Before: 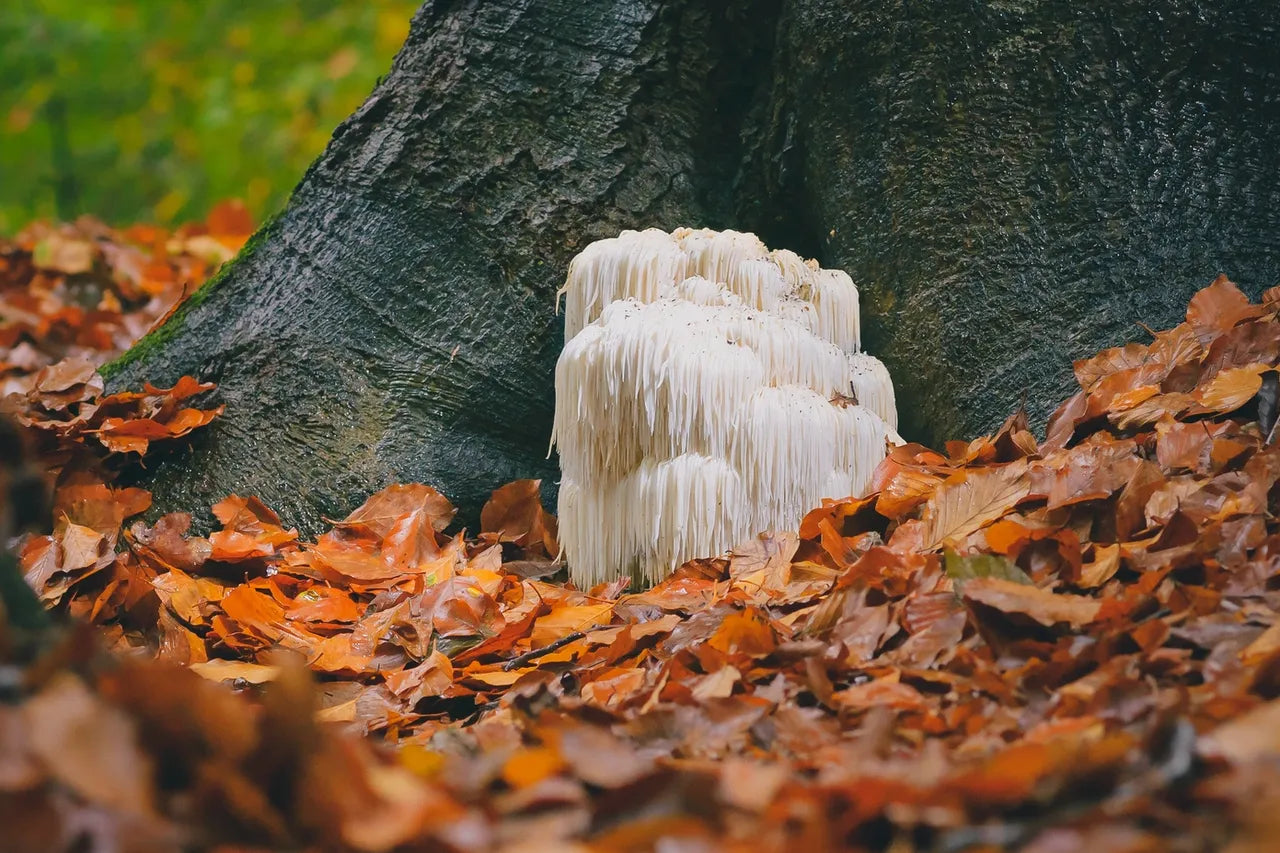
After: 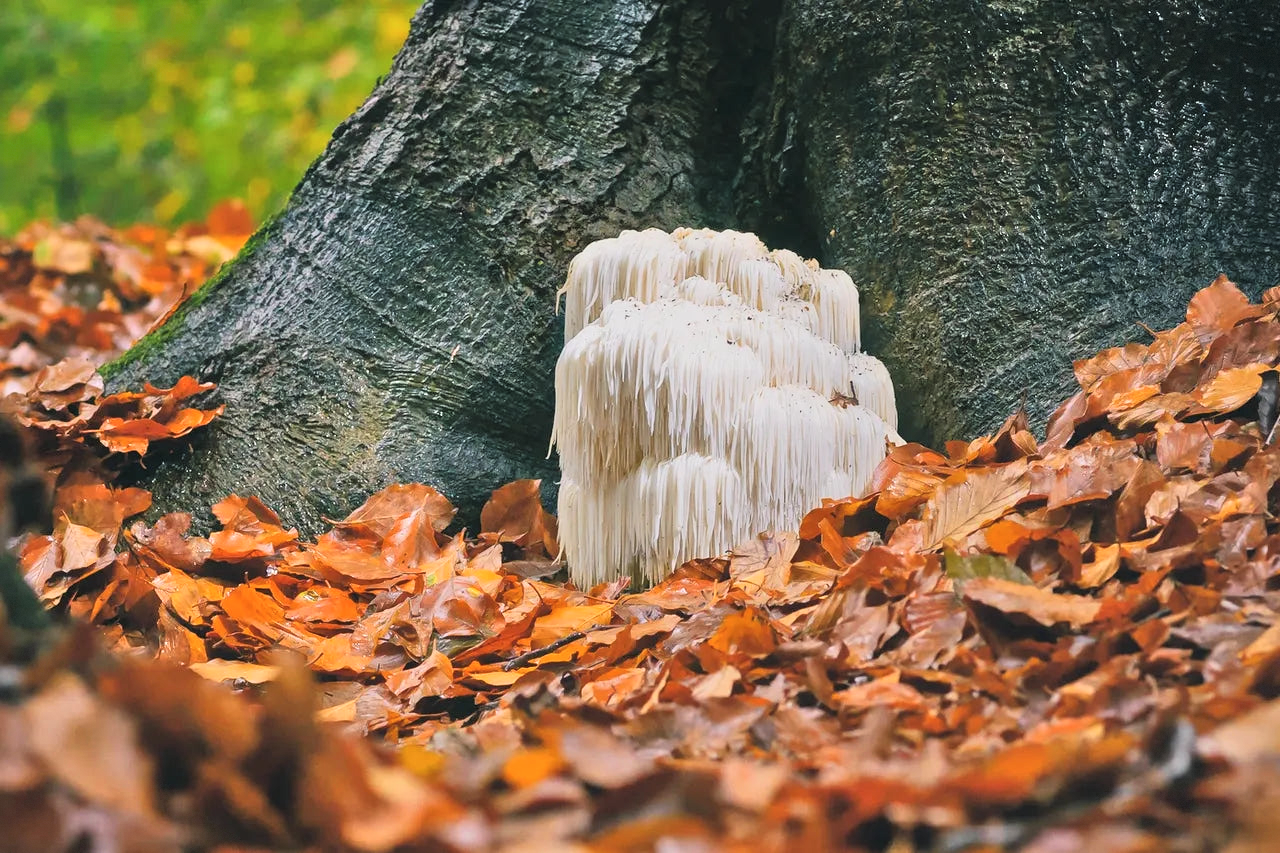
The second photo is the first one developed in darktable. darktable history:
tone curve: curves: ch0 [(0.016, 0.011) (0.204, 0.146) (0.515, 0.476) (0.78, 0.795) (1, 0.981)], color space Lab, linked channels, preserve colors none
contrast brightness saturation: saturation -0.05
tone equalizer: -7 EV 0.15 EV, -6 EV 0.6 EV, -5 EV 1.15 EV, -4 EV 1.33 EV, -3 EV 1.15 EV, -2 EV 0.6 EV, -1 EV 0.15 EV, mask exposure compensation -0.5 EV
vignetting: fall-off start 100%, fall-off radius 71%, brightness -0.434, saturation -0.2, width/height ratio 1.178, dithering 8-bit output, unbound false
